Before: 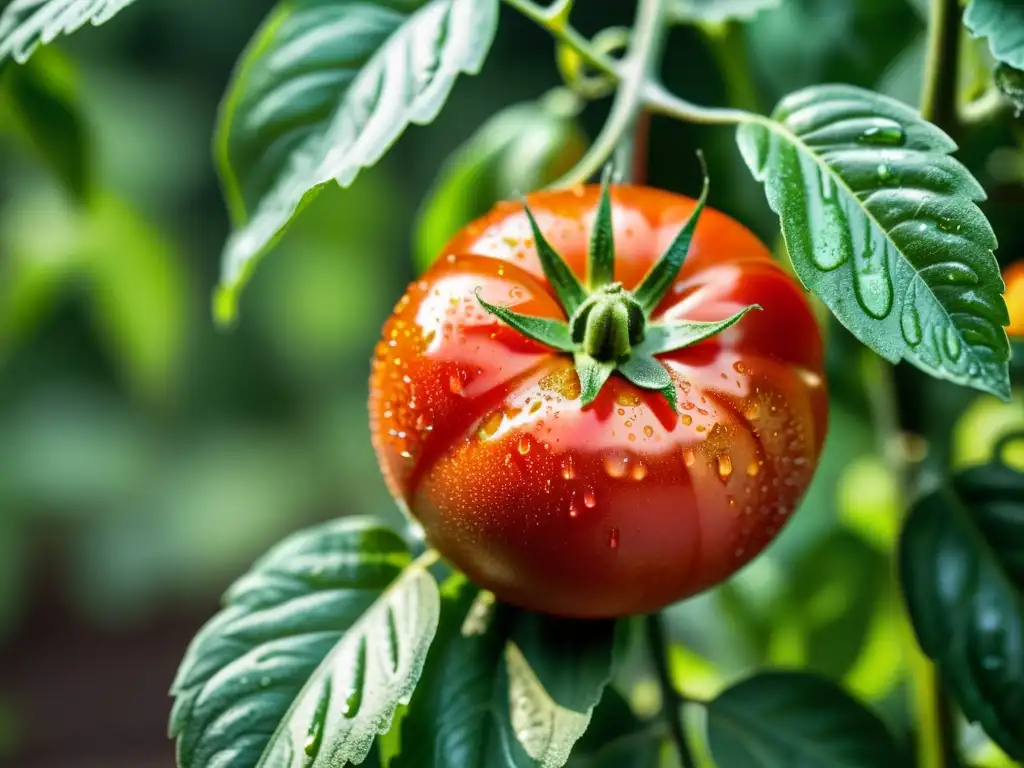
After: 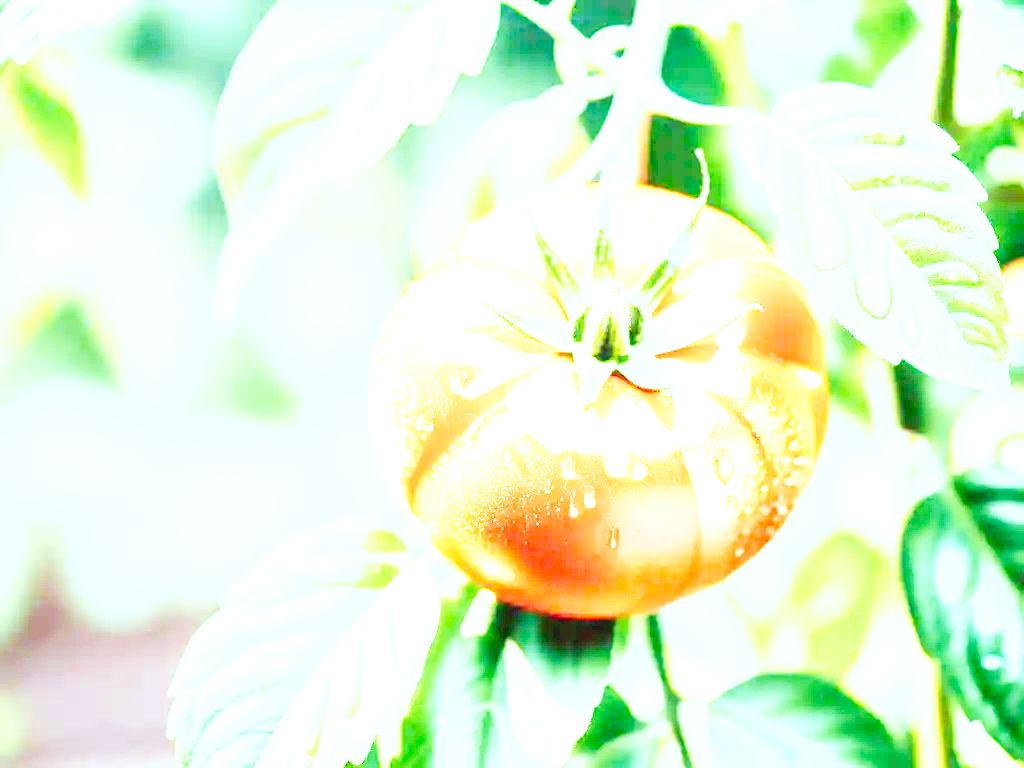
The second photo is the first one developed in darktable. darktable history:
exposure: black level correction 0, exposure 3.965 EV, compensate highlight preservation false
color correction: highlights a* -3.26, highlights b* -6.48, shadows a* 3.17, shadows b* 5.68
base curve: curves: ch0 [(0, 0) (0.007, 0.004) (0.027, 0.03) (0.046, 0.07) (0.207, 0.54) (0.442, 0.872) (0.673, 0.972) (1, 1)], preserve colors none
local contrast: detail 109%
